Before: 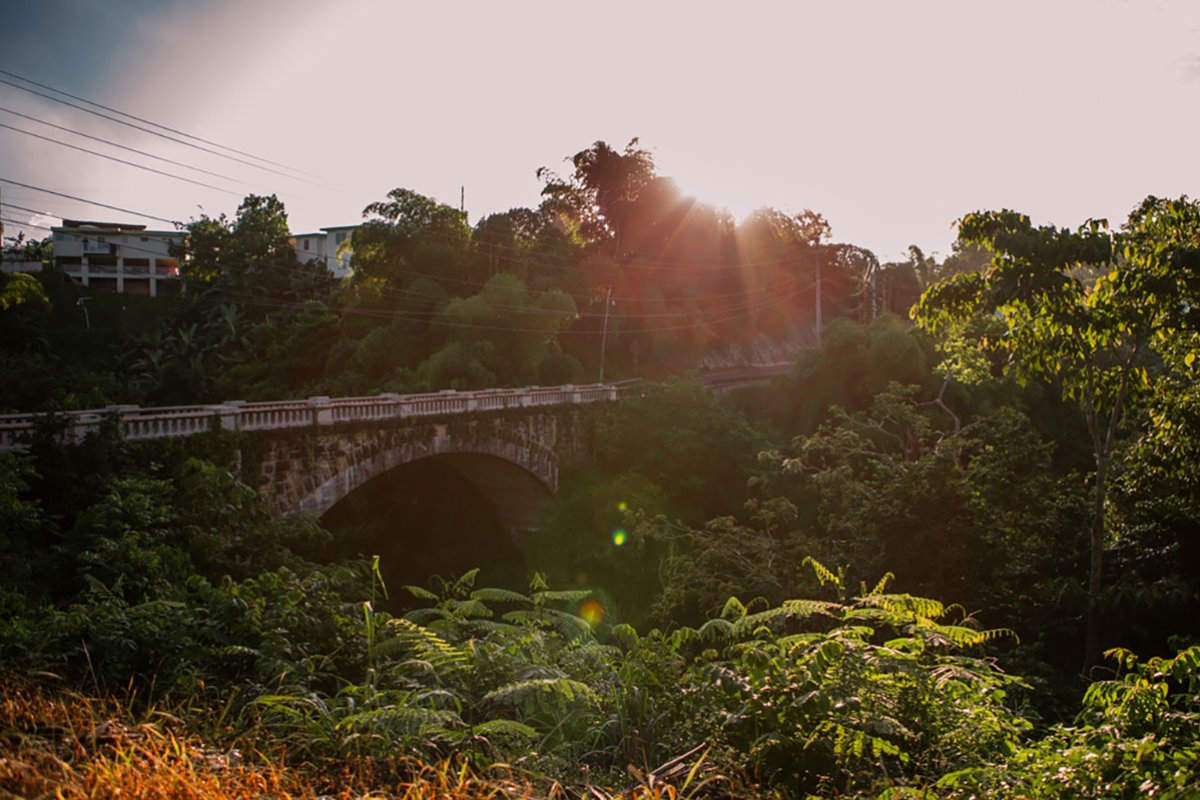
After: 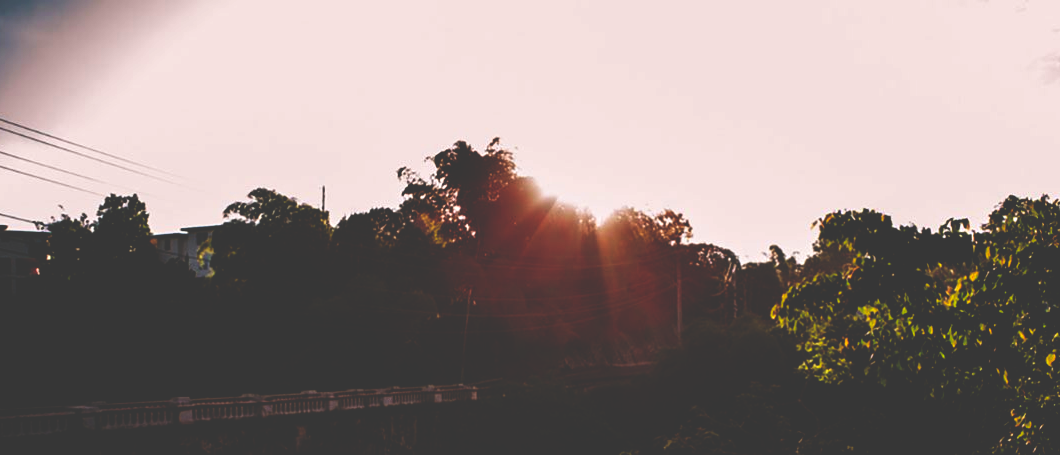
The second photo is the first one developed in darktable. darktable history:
crop and rotate: left 11.597%, bottom 43.009%
base curve: curves: ch0 [(0, 0.036) (0.083, 0.04) (0.804, 1)], preserve colors none
